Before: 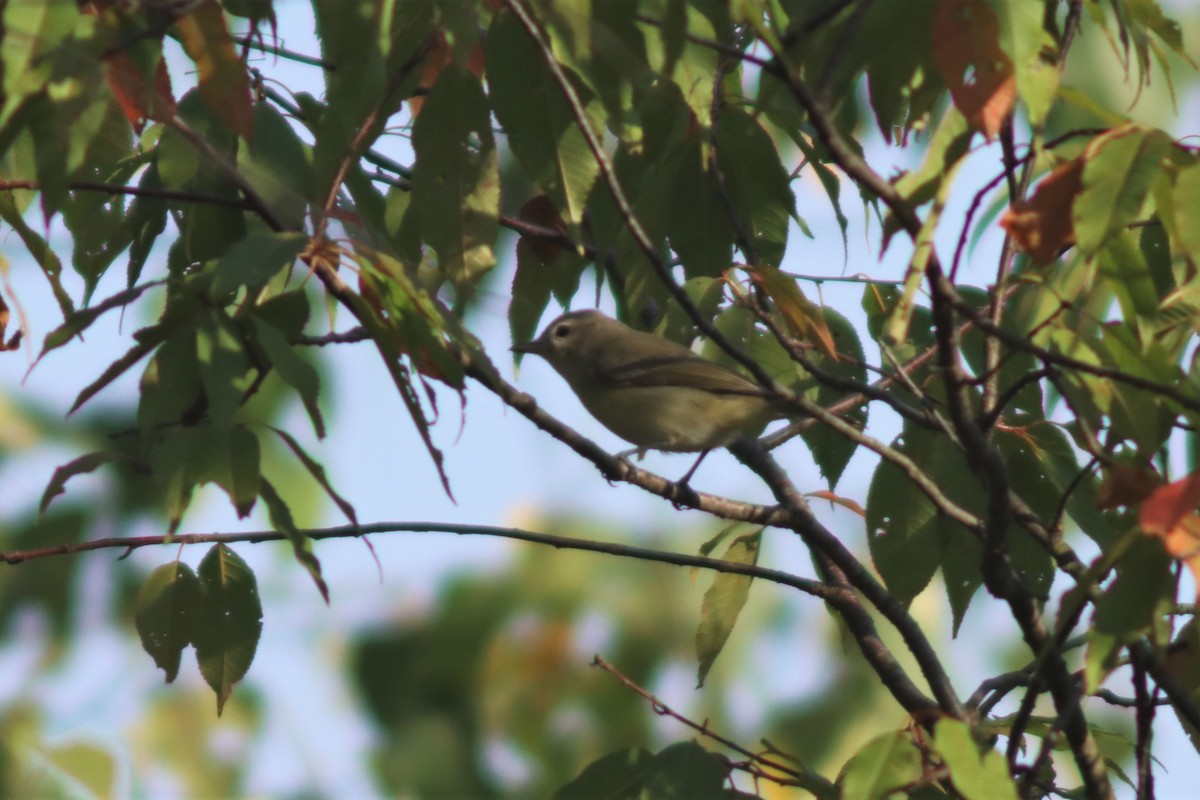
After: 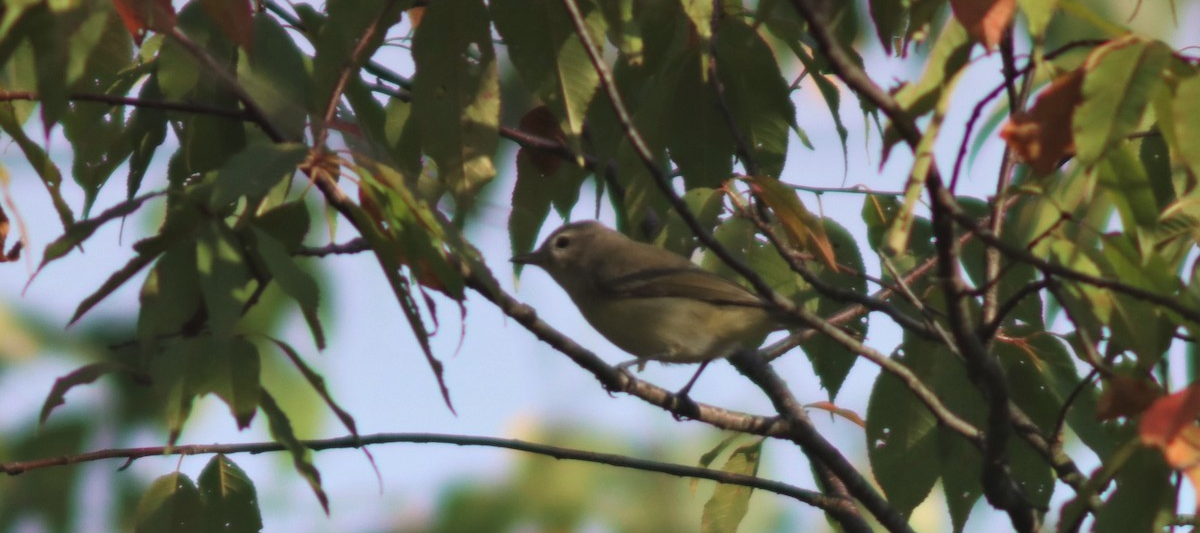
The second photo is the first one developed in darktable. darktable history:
graduated density: density 0.38 EV, hardness 21%, rotation -6.11°, saturation 32%
crop: top 11.166%, bottom 22.168%
